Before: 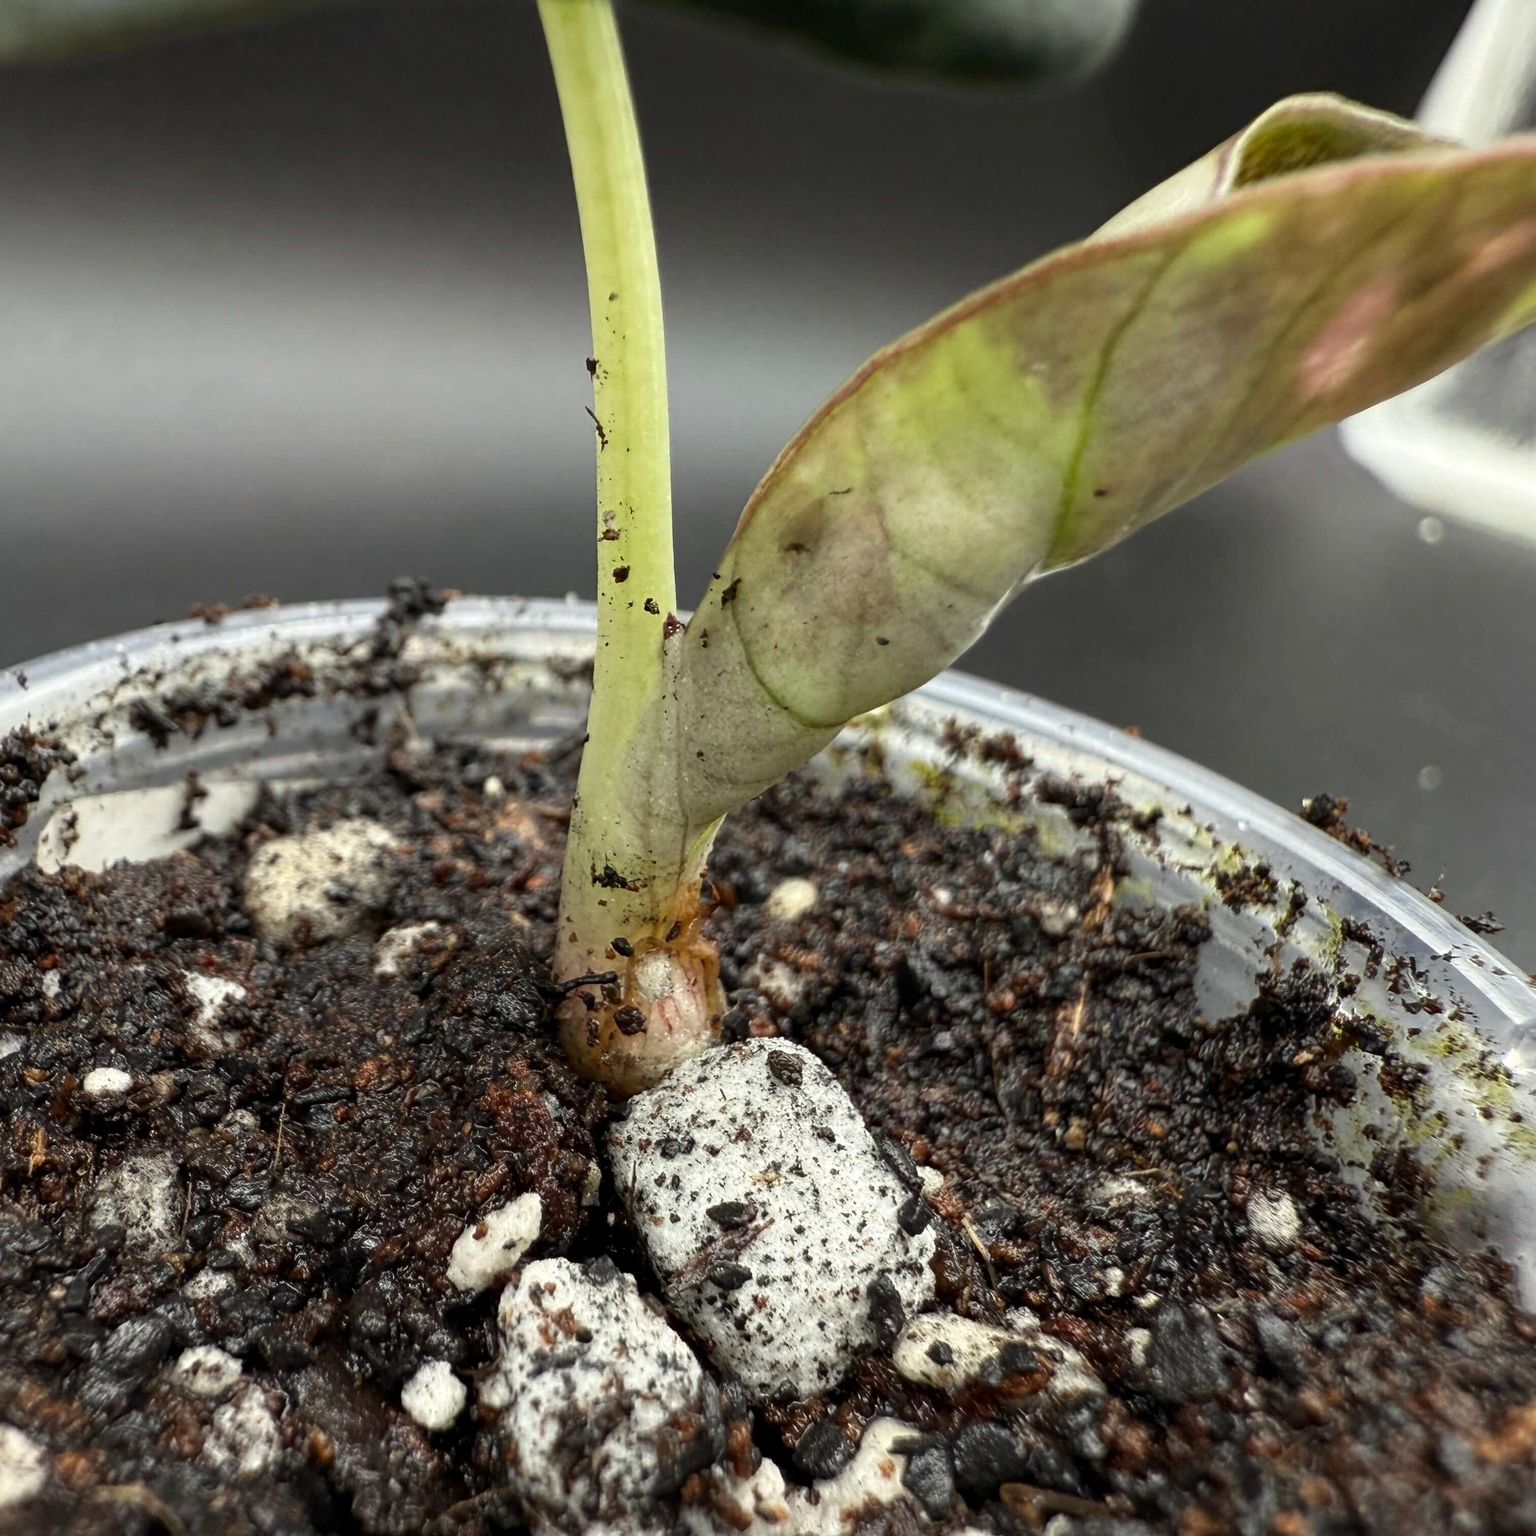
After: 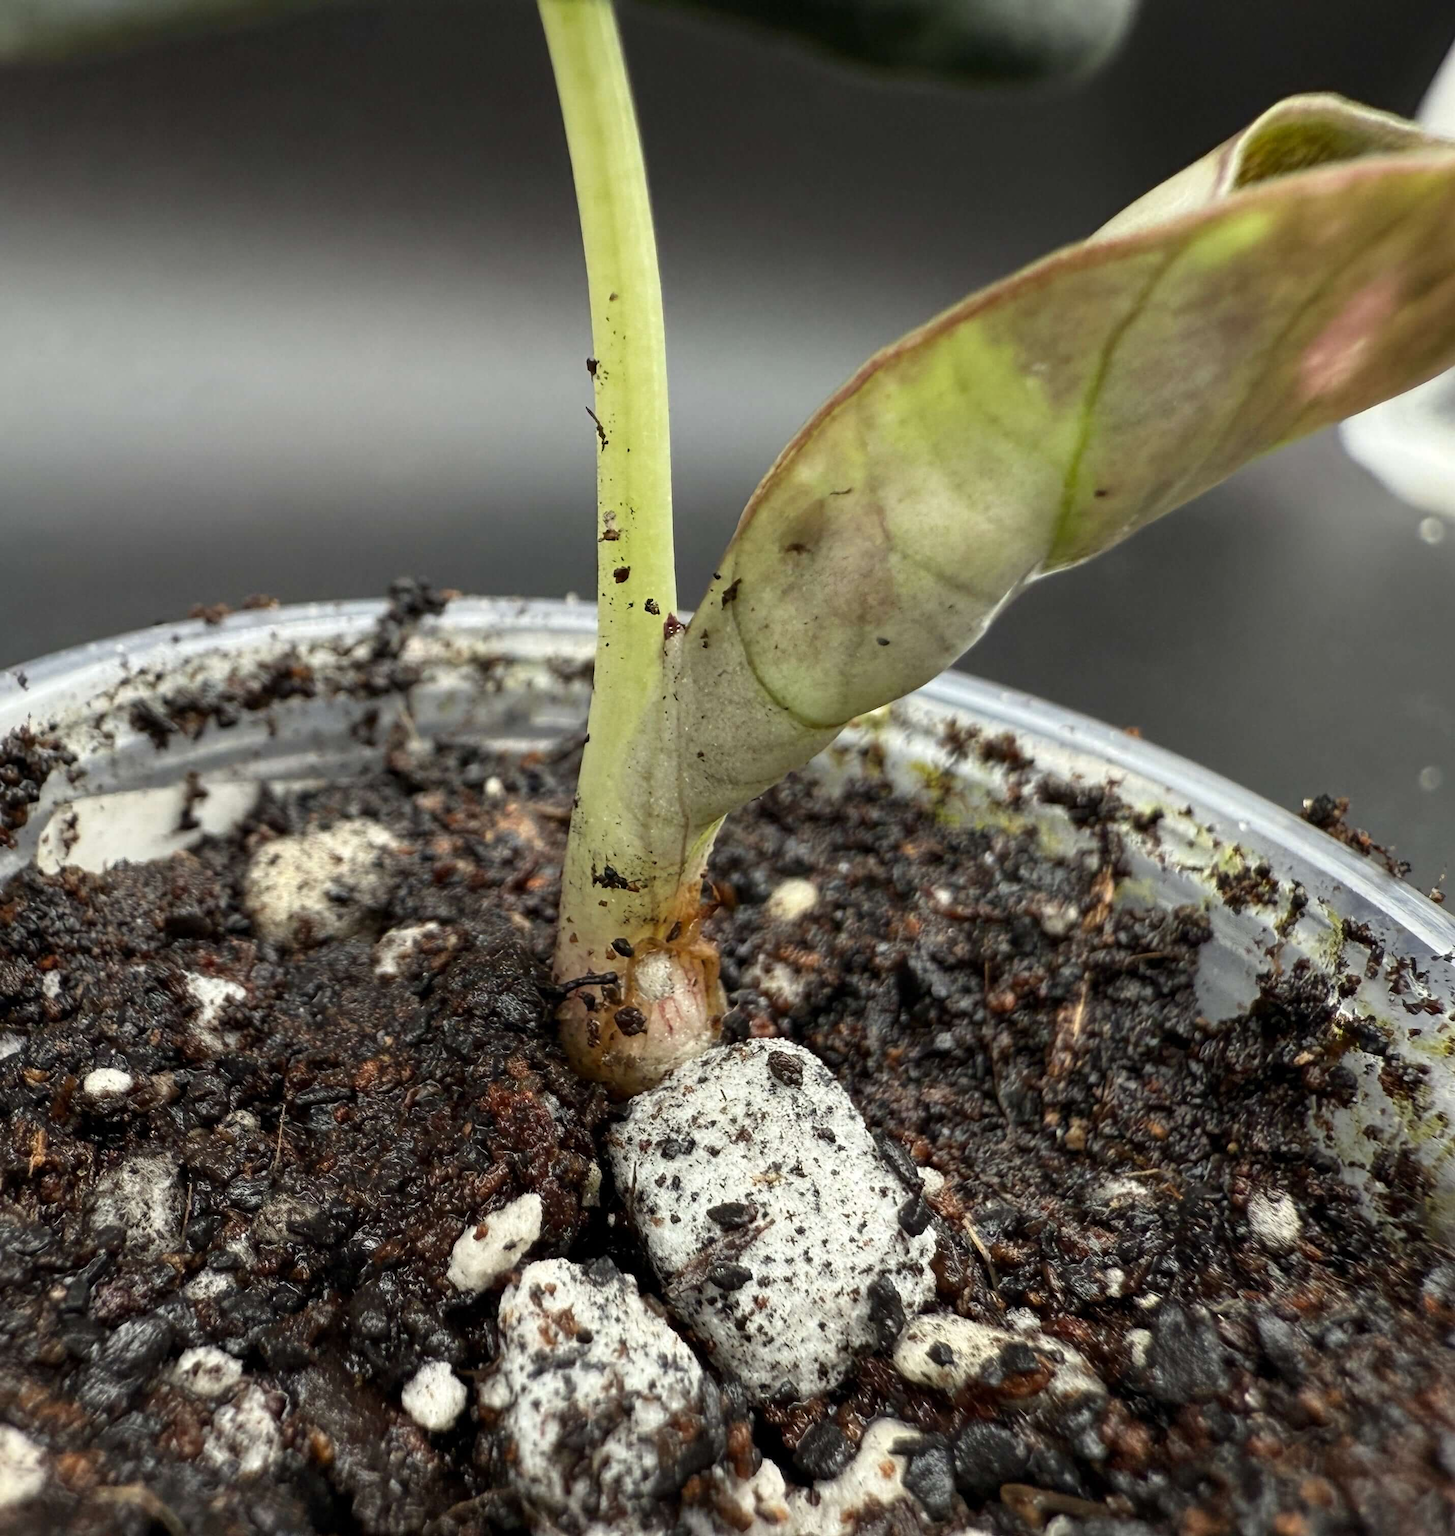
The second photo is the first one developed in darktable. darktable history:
crop and rotate: left 0%, right 5.242%
